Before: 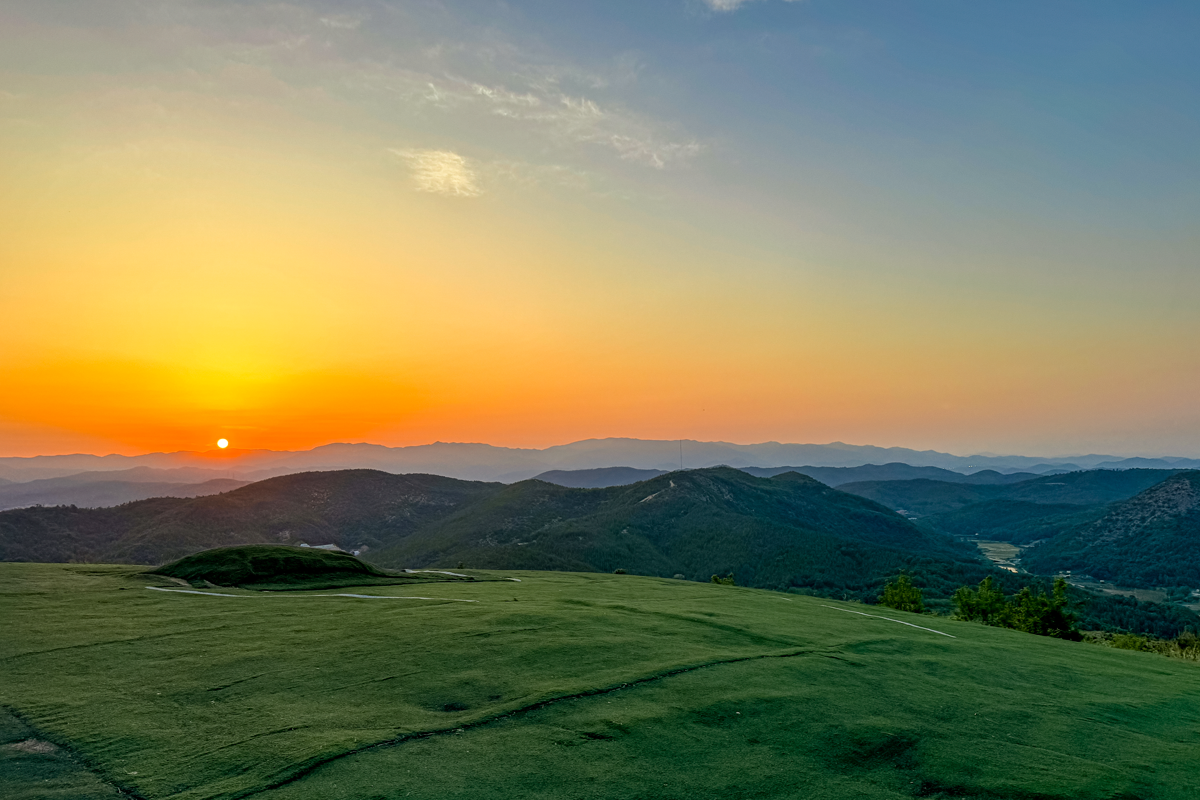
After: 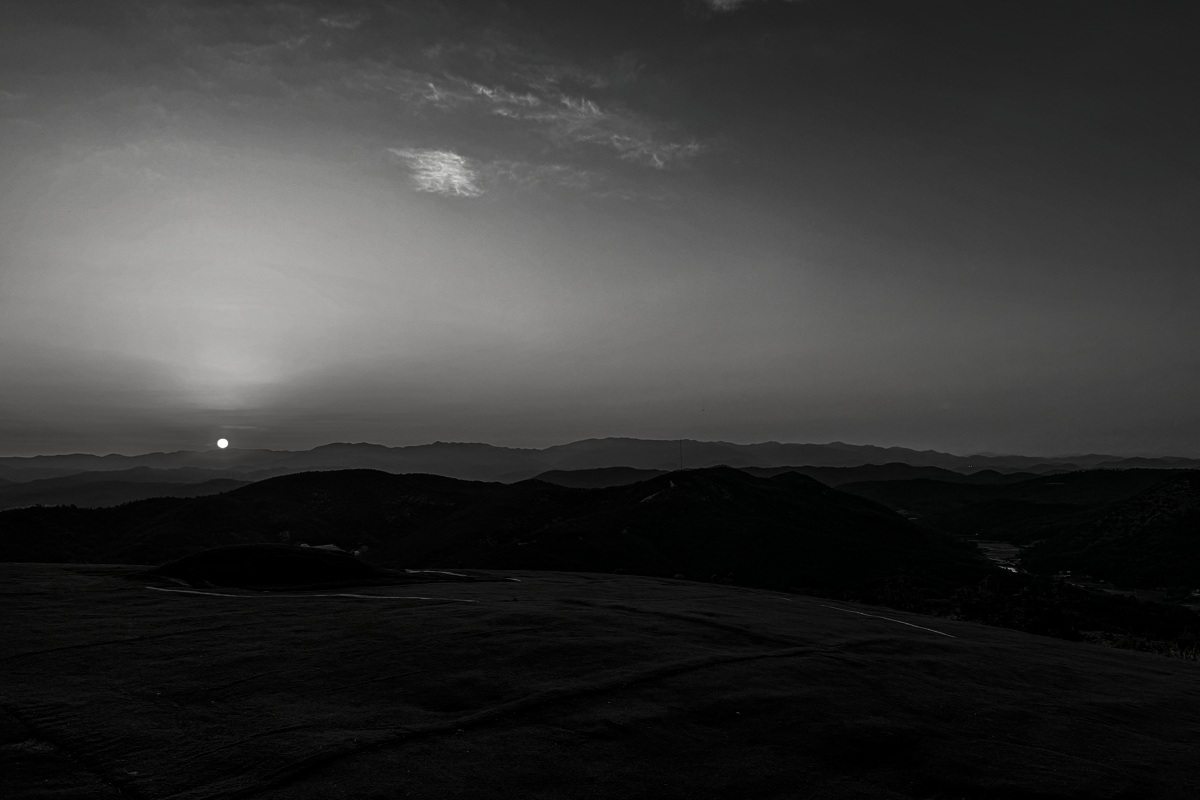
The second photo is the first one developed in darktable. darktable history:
contrast brightness saturation: contrast 0.018, brightness -0.992, saturation -0.986
